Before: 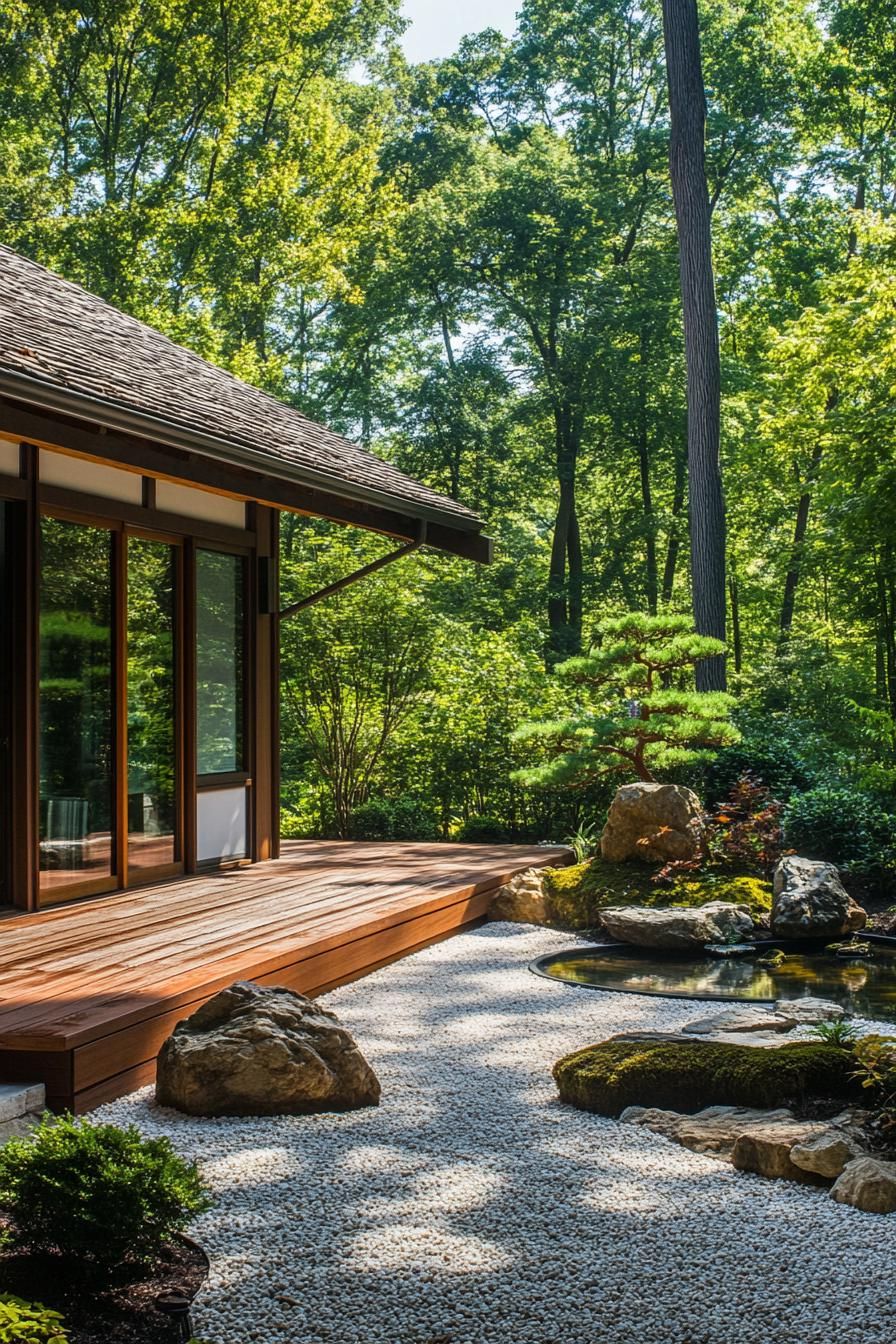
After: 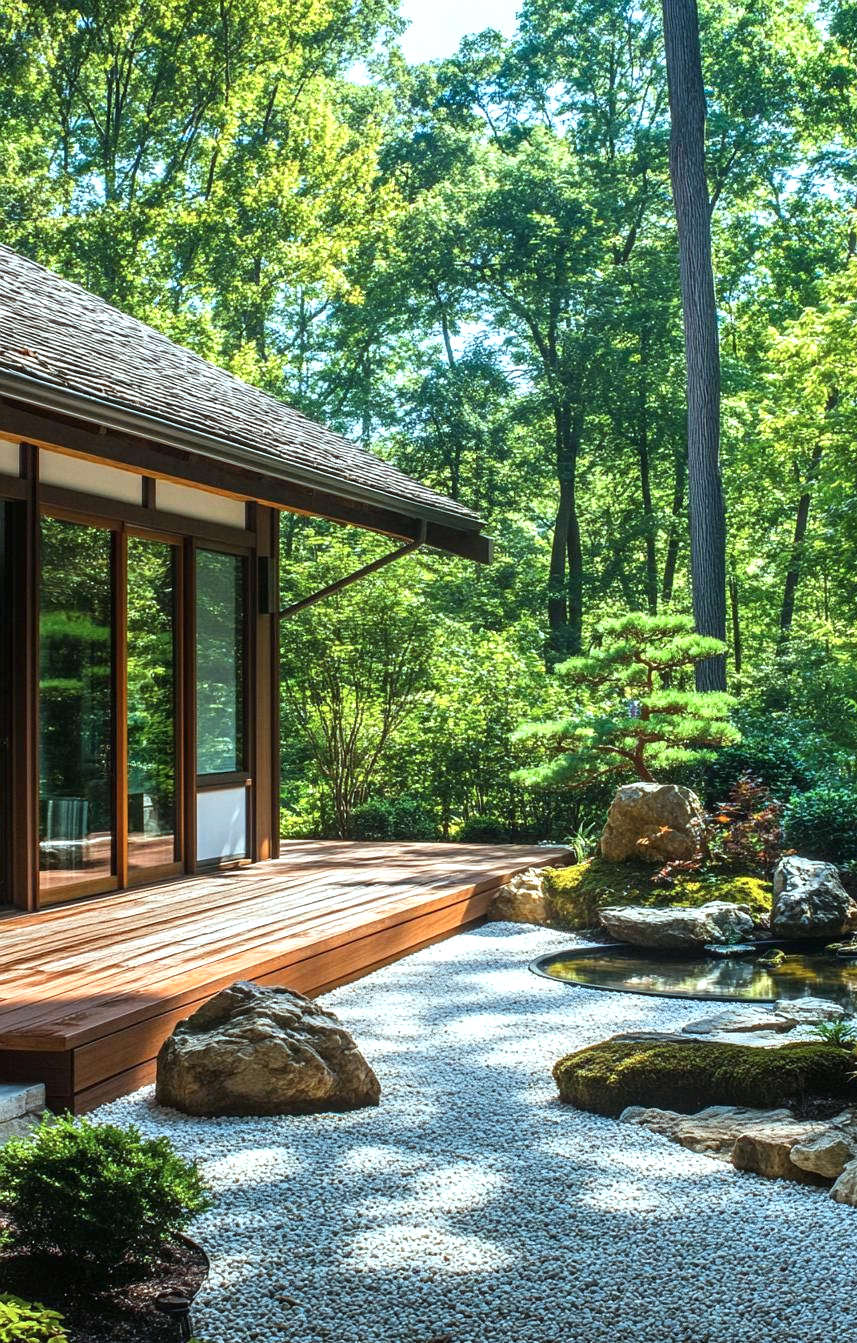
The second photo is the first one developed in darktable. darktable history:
exposure: black level correction 0, exposure 0.7 EV, compensate highlight preservation false
color correction: highlights a* -9.92, highlights b* -10.45
crop: right 4.319%, bottom 0.043%
